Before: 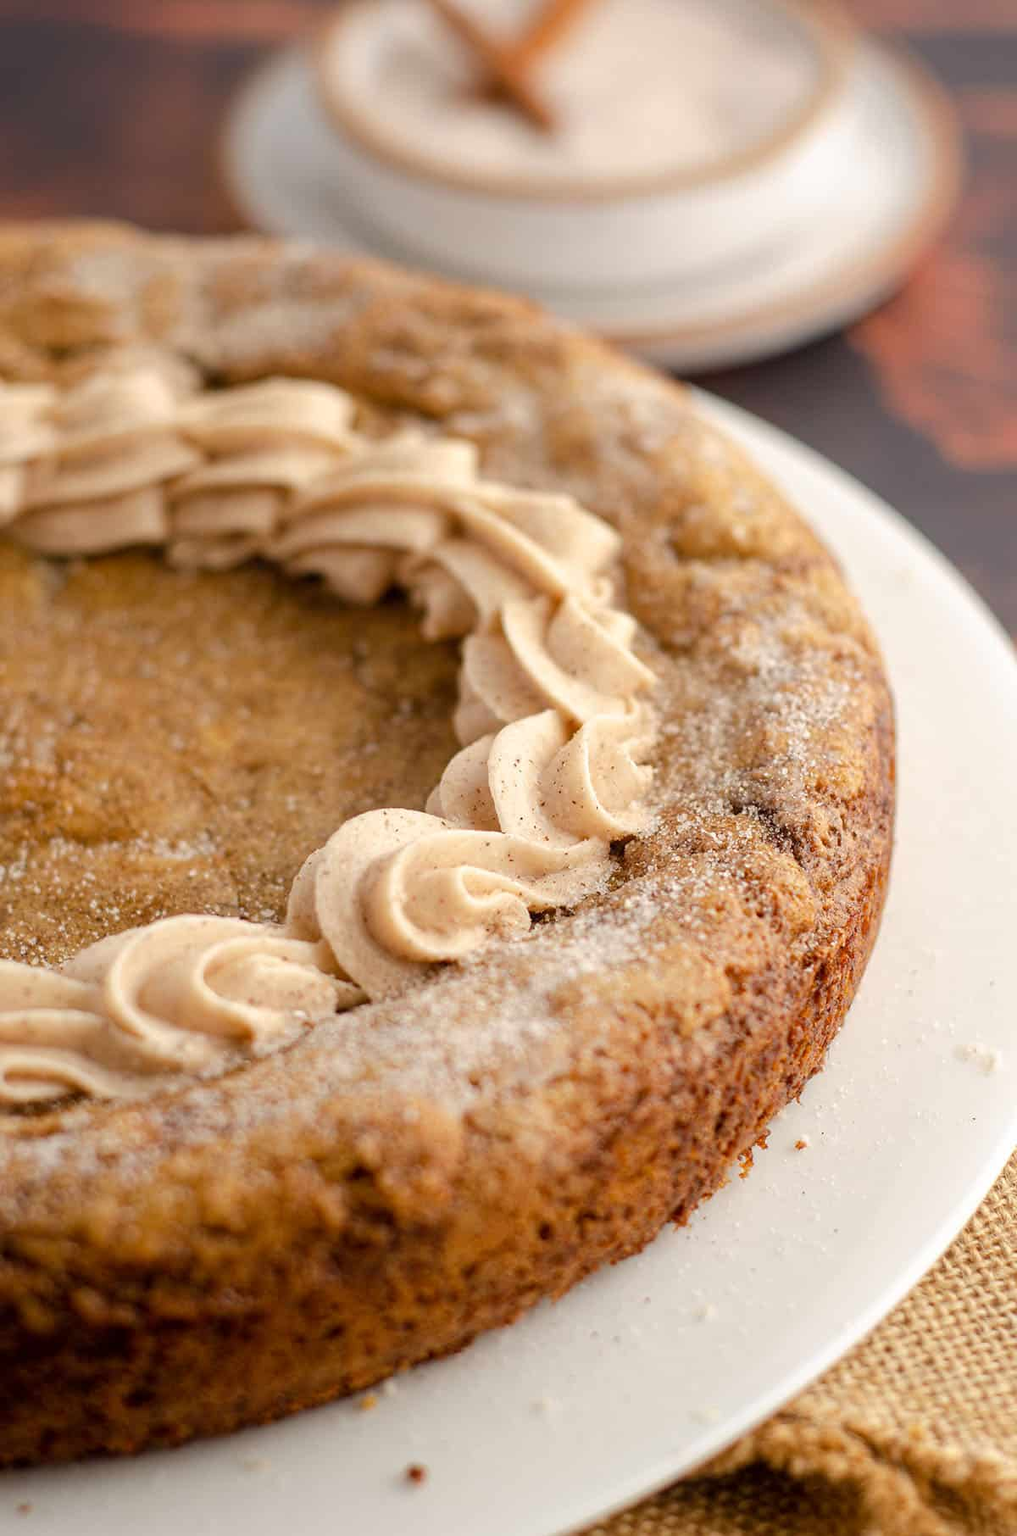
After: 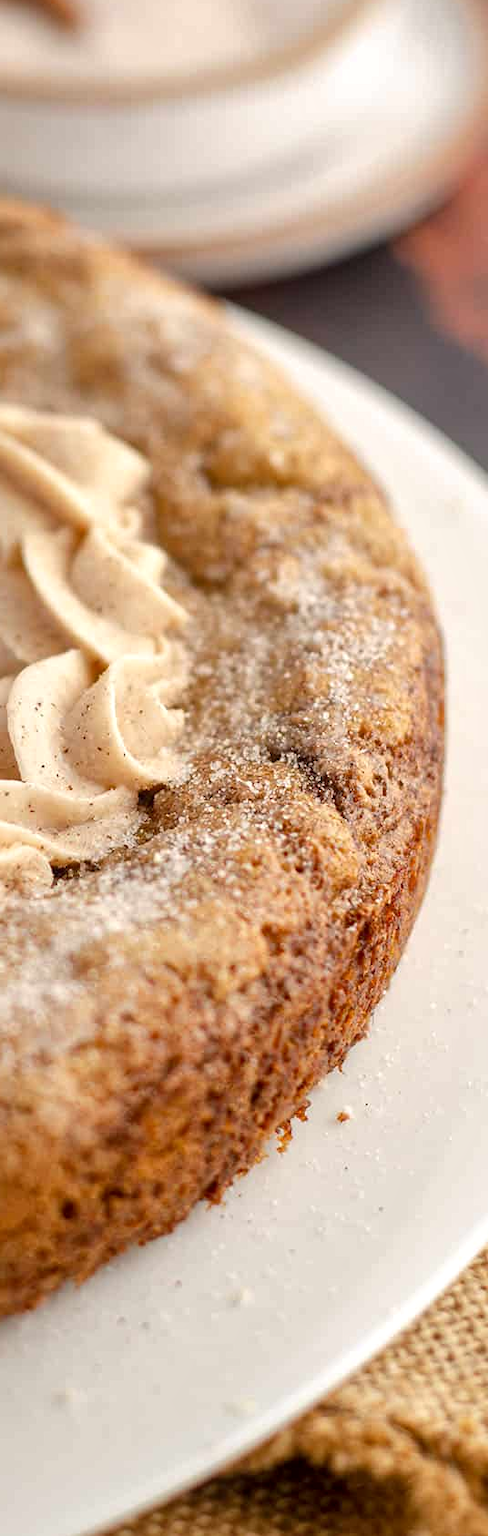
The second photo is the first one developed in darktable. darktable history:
crop: left 47.347%, top 6.846%, right 7.95%
local contrast: mode bilateral grid, contrast 19, coarseness 50, detail 132%, midtone range 0.2
exposure: compensate highlight preservation false
